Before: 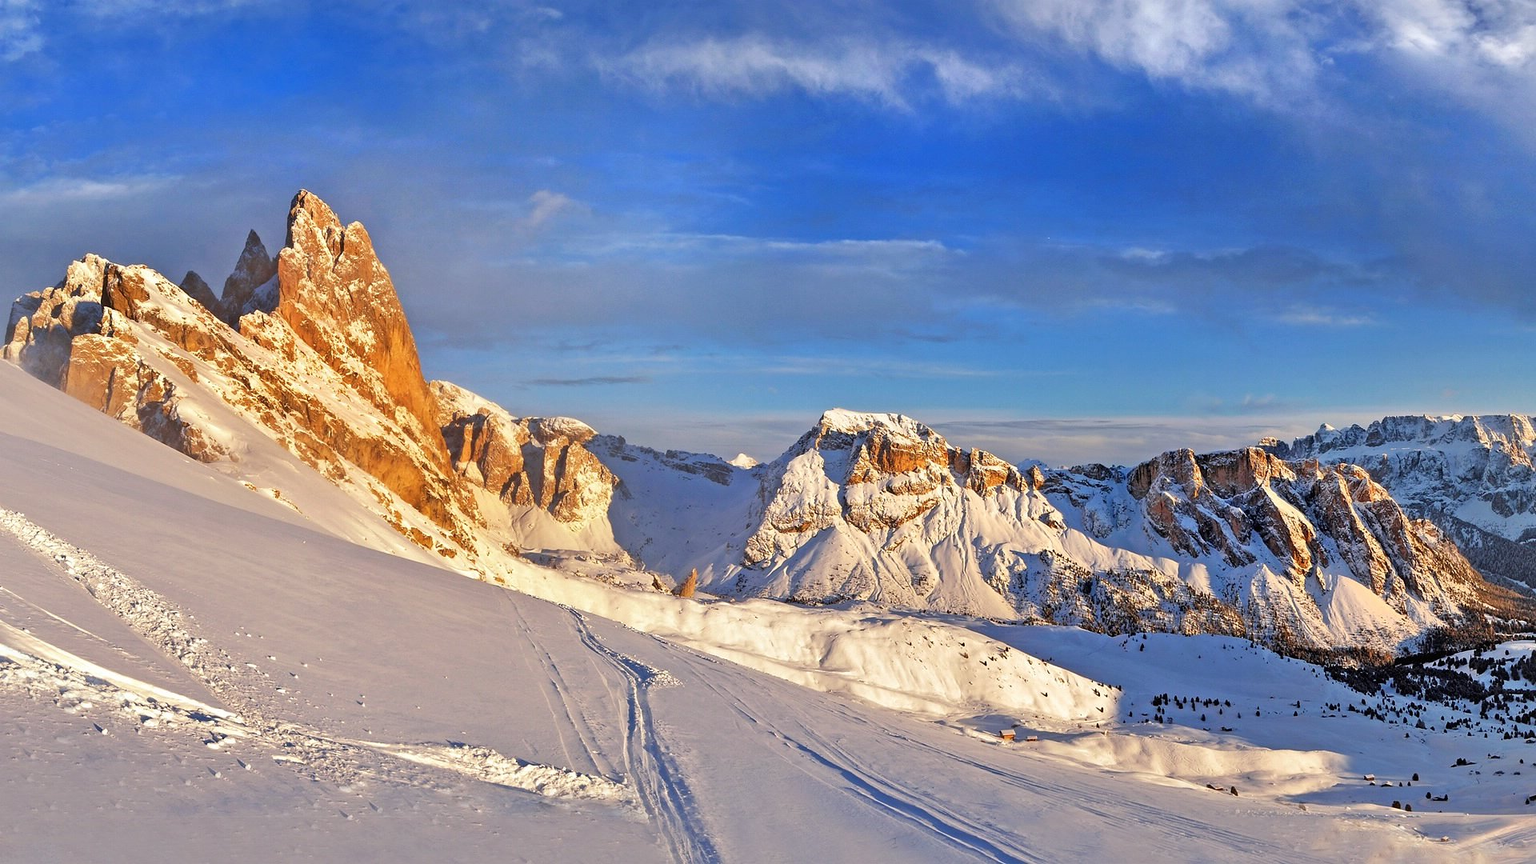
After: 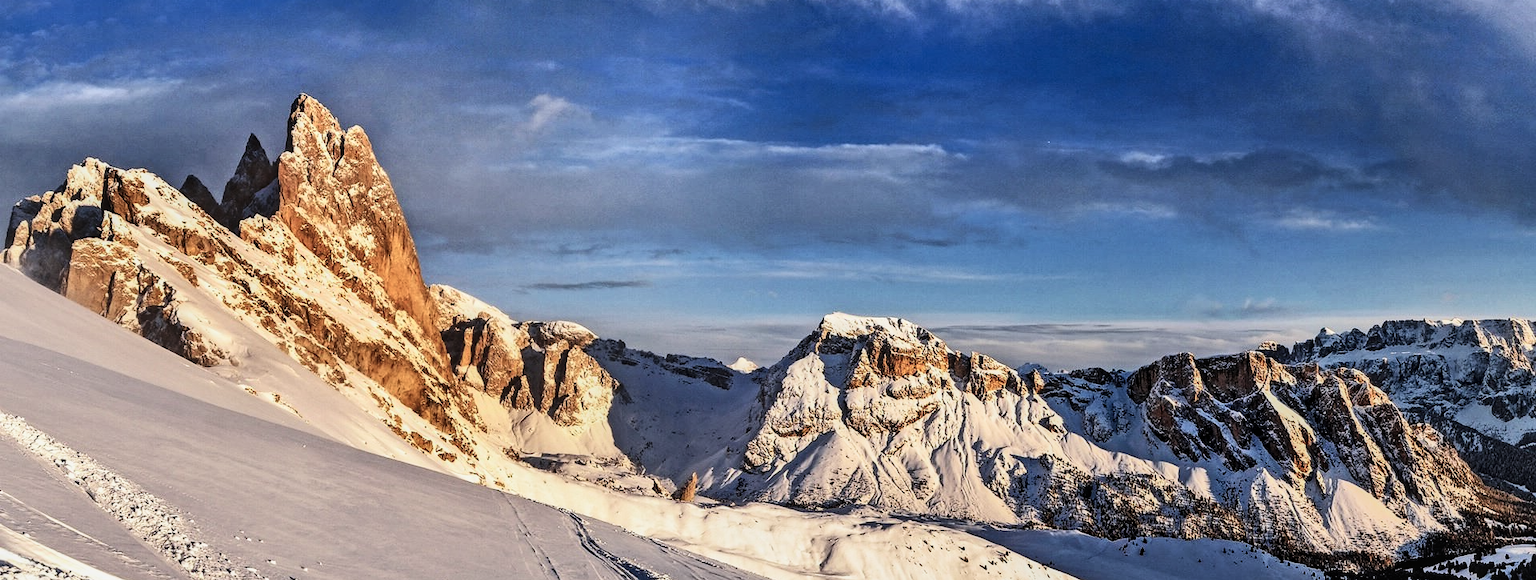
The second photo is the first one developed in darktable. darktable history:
shadows and highlights: shadows 36.32, highlights -27.14, soften with gaussian
local contrast: on, module defaults
crop: top 11.133%, bottom 21.737%
tone equalizer: -7 EV 0.123 EV
exposure: black level correction -0.036, exposure -0.497 EV, compensate exposure bias true, compensate highlight preservation false
filmic rgb: black relative exposure -5.03 EV, white relative exposure 3.53 EV, hardness 3.17, contrast 1.506, highlights saturation mix -49.39%
contrast brightness saturation: contrast 0.273
